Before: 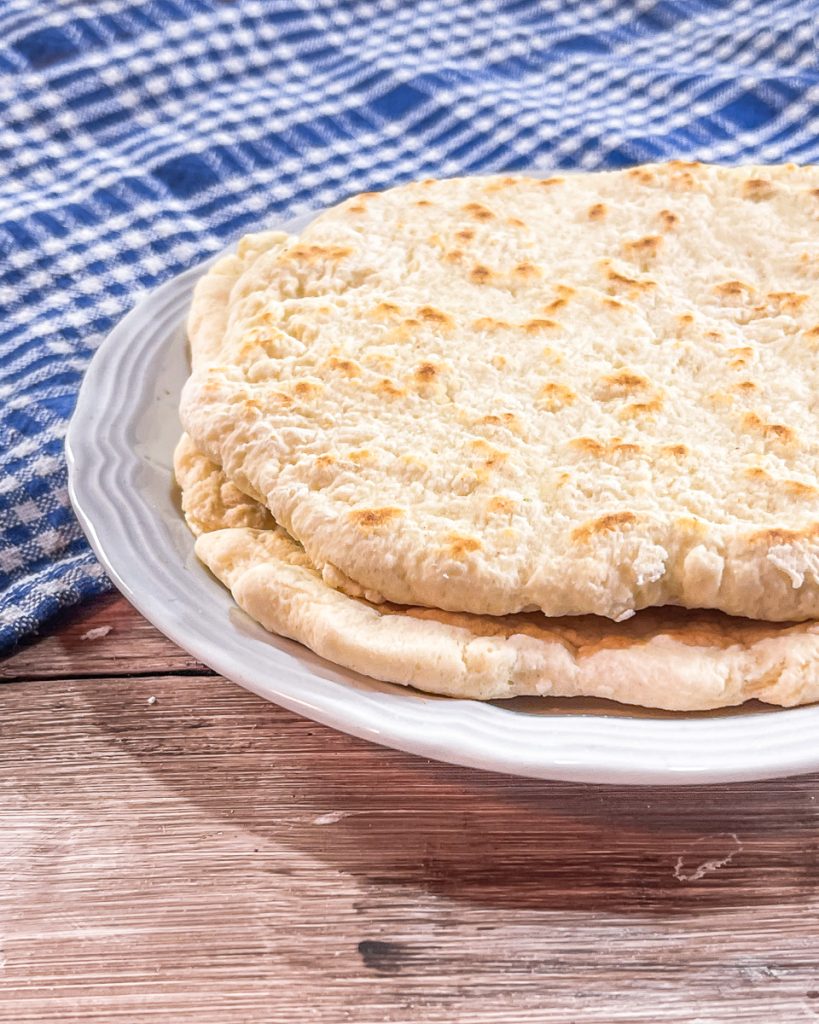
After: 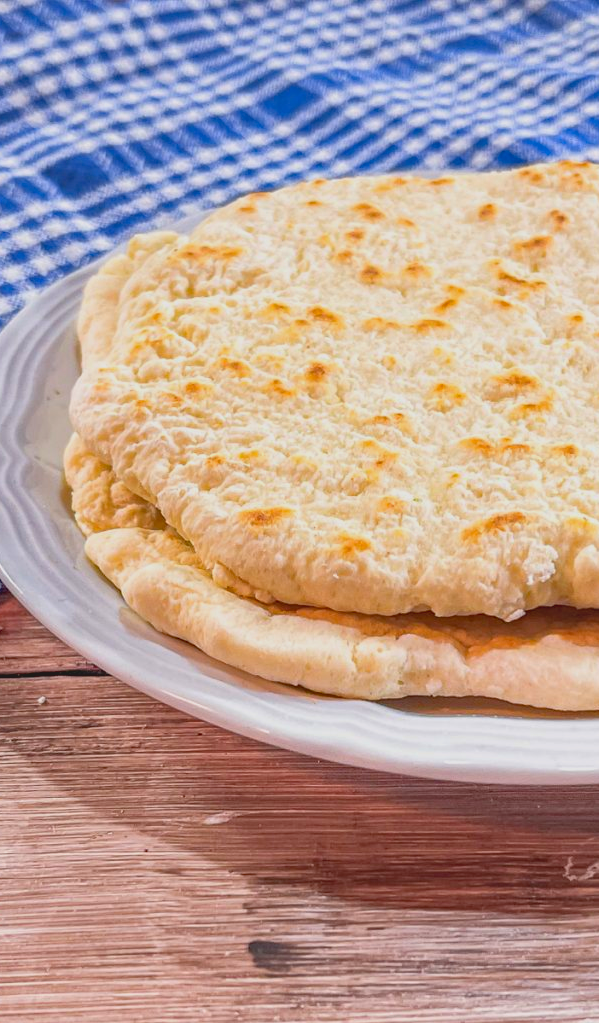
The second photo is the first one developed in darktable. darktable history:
contrast brightness saturation: contrast -0.19, saturation 0.19
crop: left 13.443%, right 13.31%
tone equalizer: on, module defaults
haze removal: compatibility mode true, adaptive false
